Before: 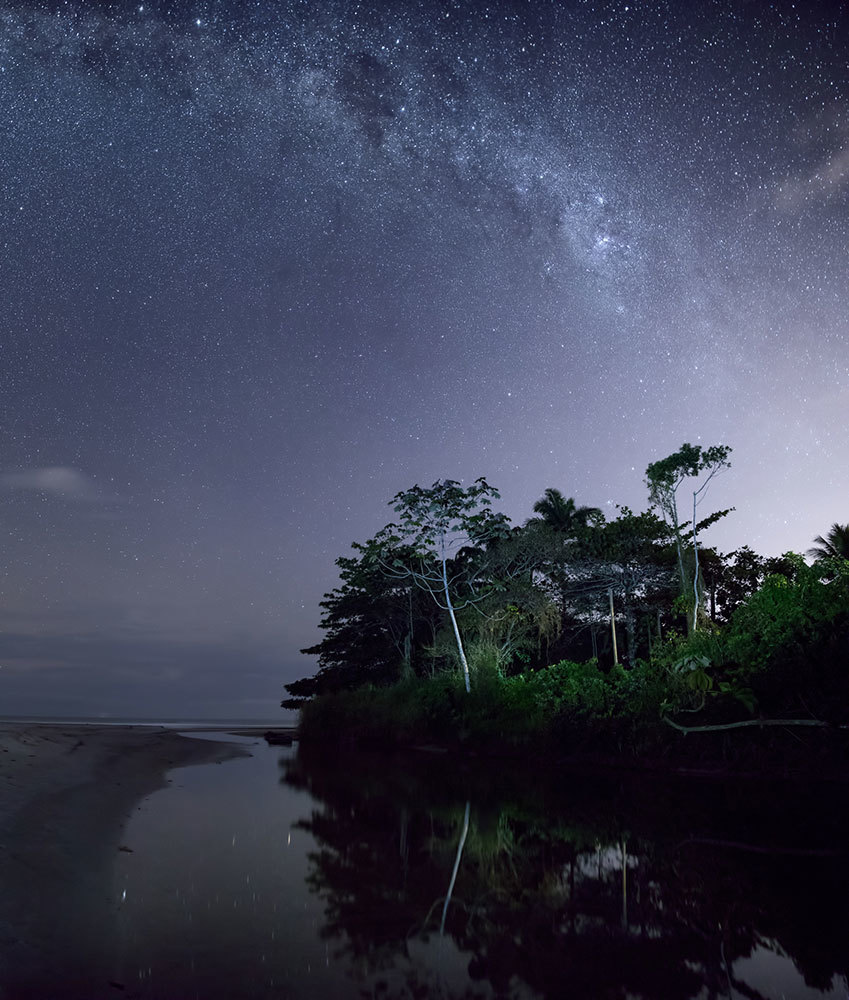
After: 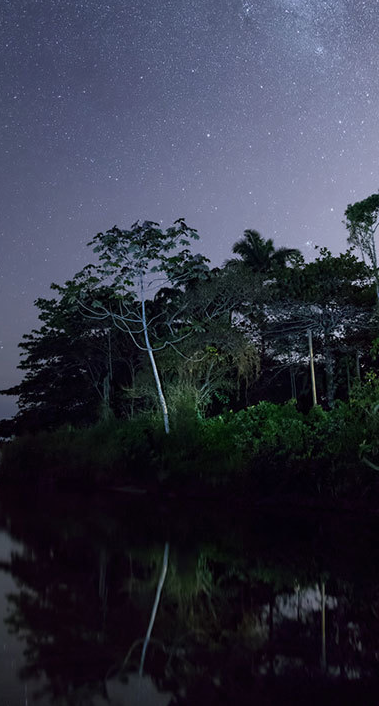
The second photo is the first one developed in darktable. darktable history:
exposure: exposure -0.158 EV, compensate exposure bias true, compensate highlight preservation false
crop: left 35.457%, top 25.942%, right 19.793%, bottom 3.458%
